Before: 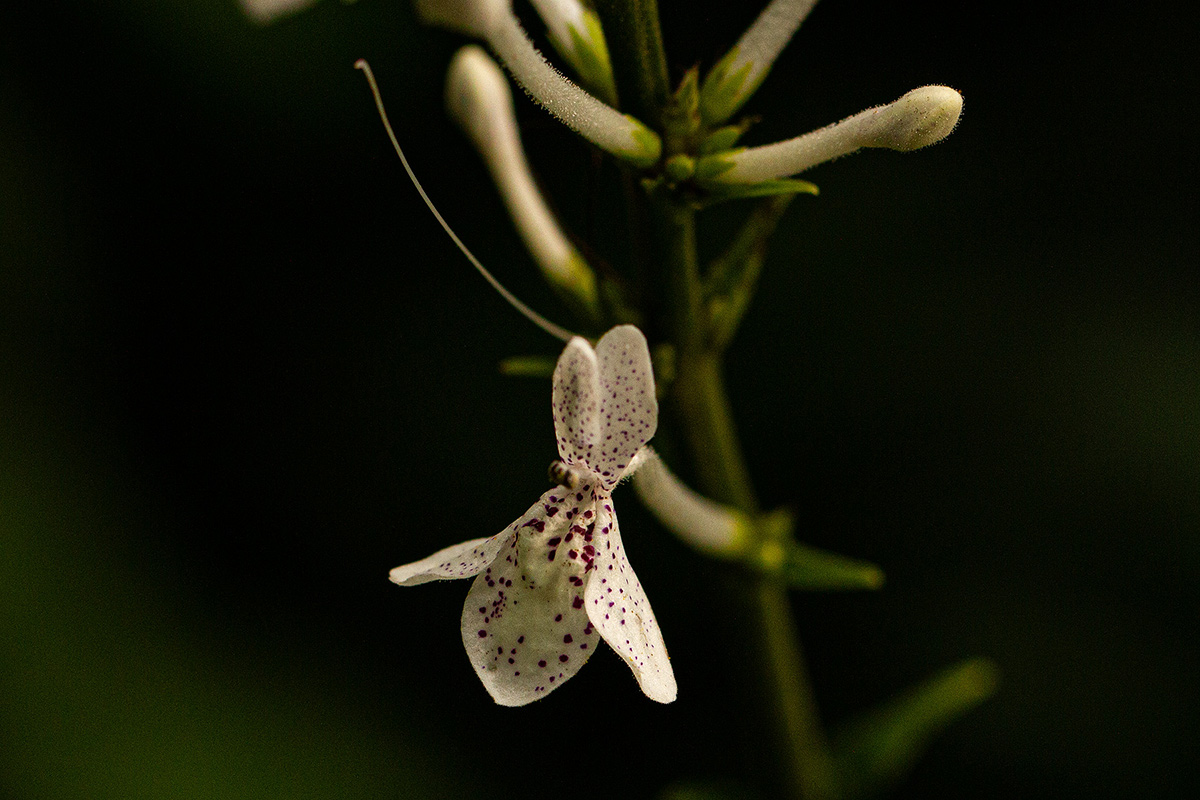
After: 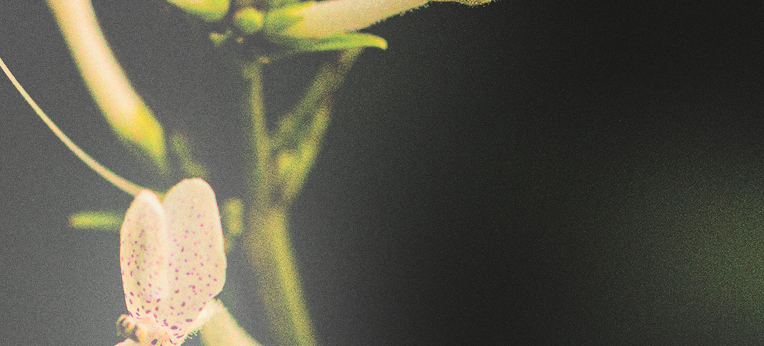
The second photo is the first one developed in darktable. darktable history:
shadows and highlights: radius 118.69, shadows 42.21, highlights -61.56, soften with gaussian
filmic rgb: black relative exposure -7.65 EV, white relative exposure 4.56 EV, hardness 3.61
local contrast: highlights 100%, shadows 100%, detail 120%, midtone range 0.2
exposure: black level correction -0.005, exposure 0.054 EV, compensate highlight preservation false
tone equalizer: -7 EV 0.15 EV, -6 EV 0.6 EV, -5 EV 1.15 EV, -4 EV 1.33 EV, -3 EV 1.15 EV, -2 EV 0.6 EV, -1 EV 0.15 EV, mask exposure compensation -0.5 EV
crop: left 36.005%, top 18.293%, right 0.31%, bottom 38.444%
grain: coarseness 0.09 ISO
bloom: size 25%, threshold 5%, strength 90%
